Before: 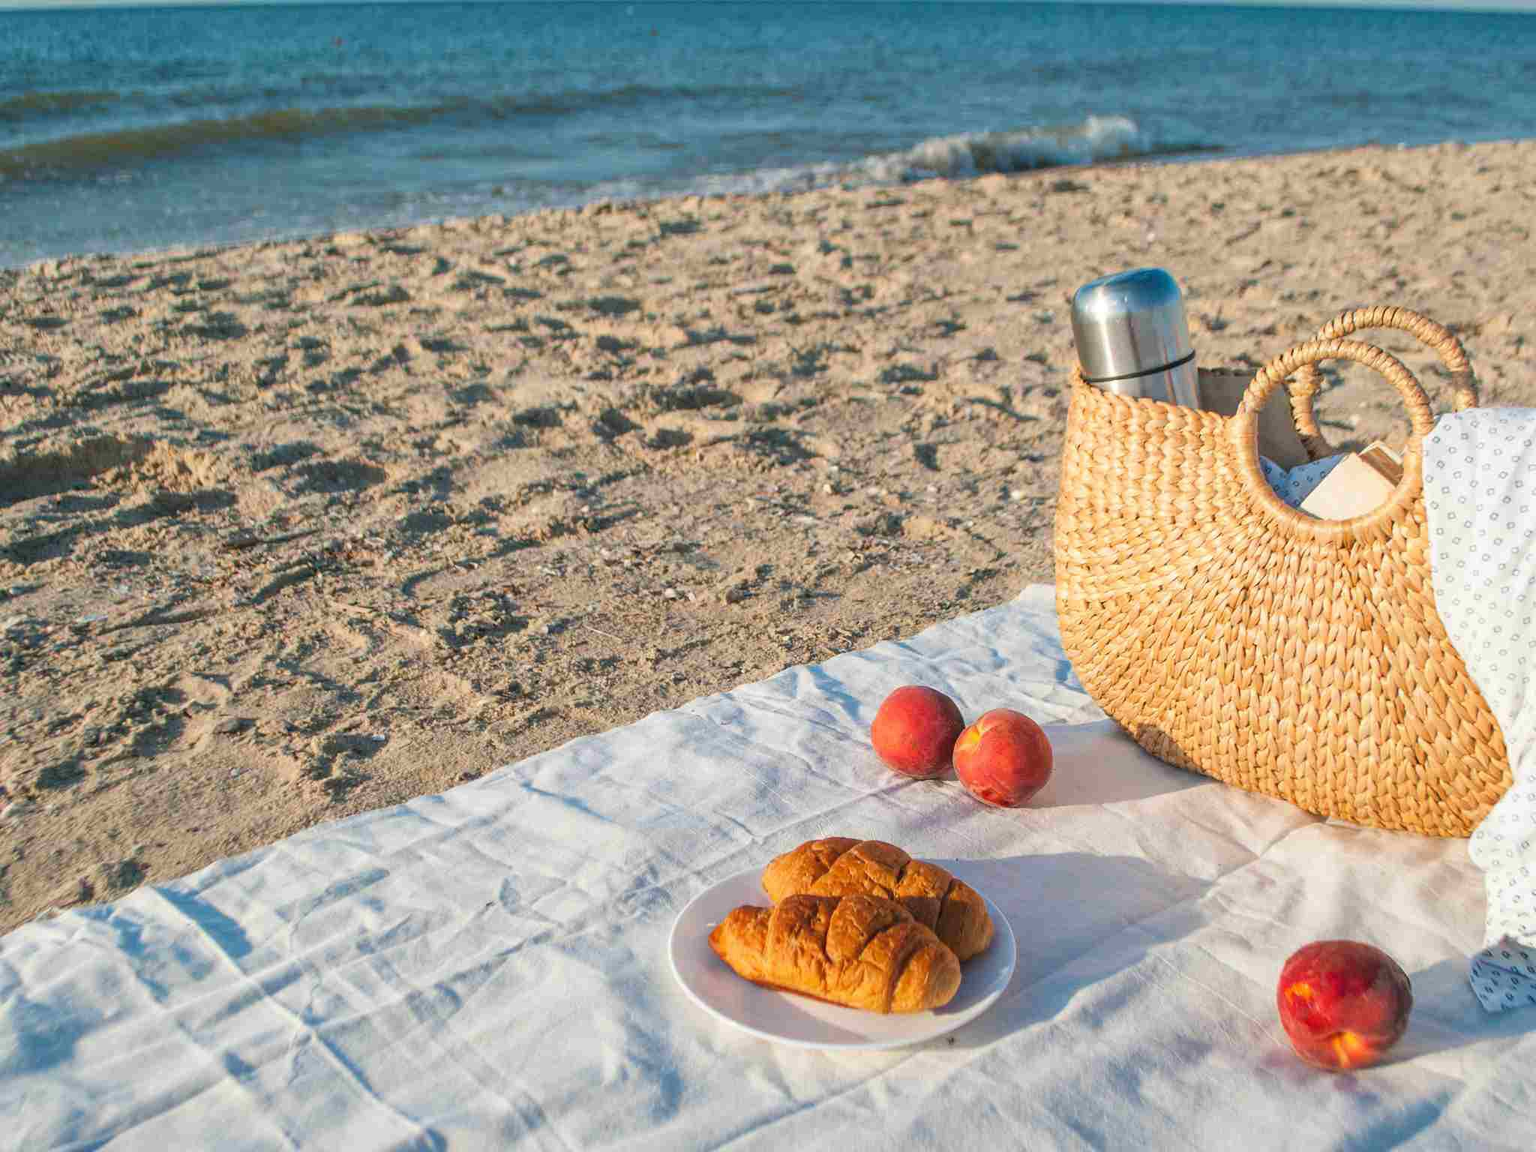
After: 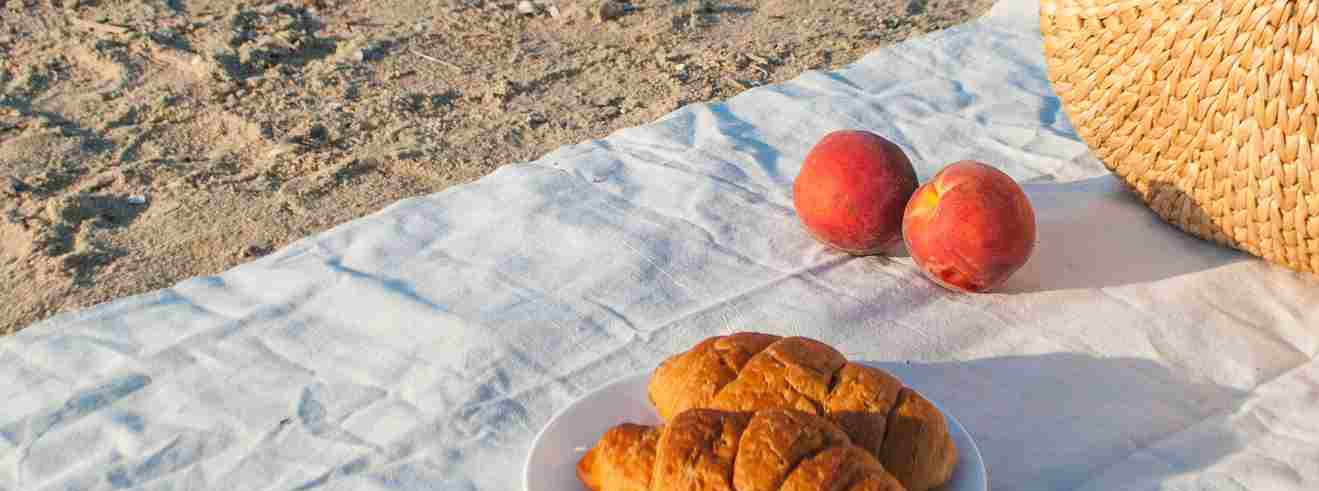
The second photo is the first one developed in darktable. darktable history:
crop: left 17.999%, top 51.096%, right 17.563%, bottom 16.876%
